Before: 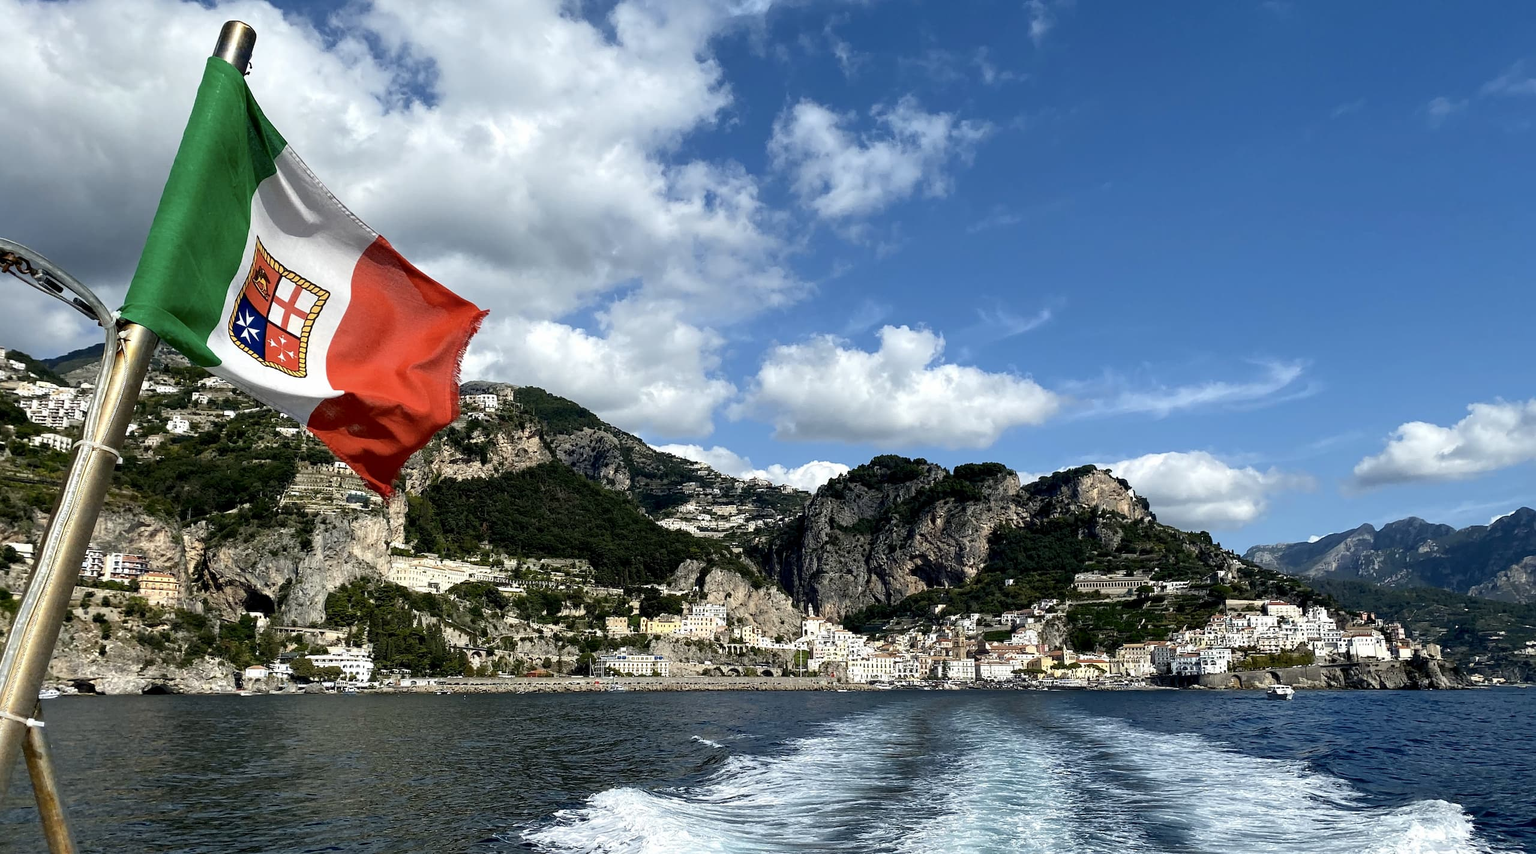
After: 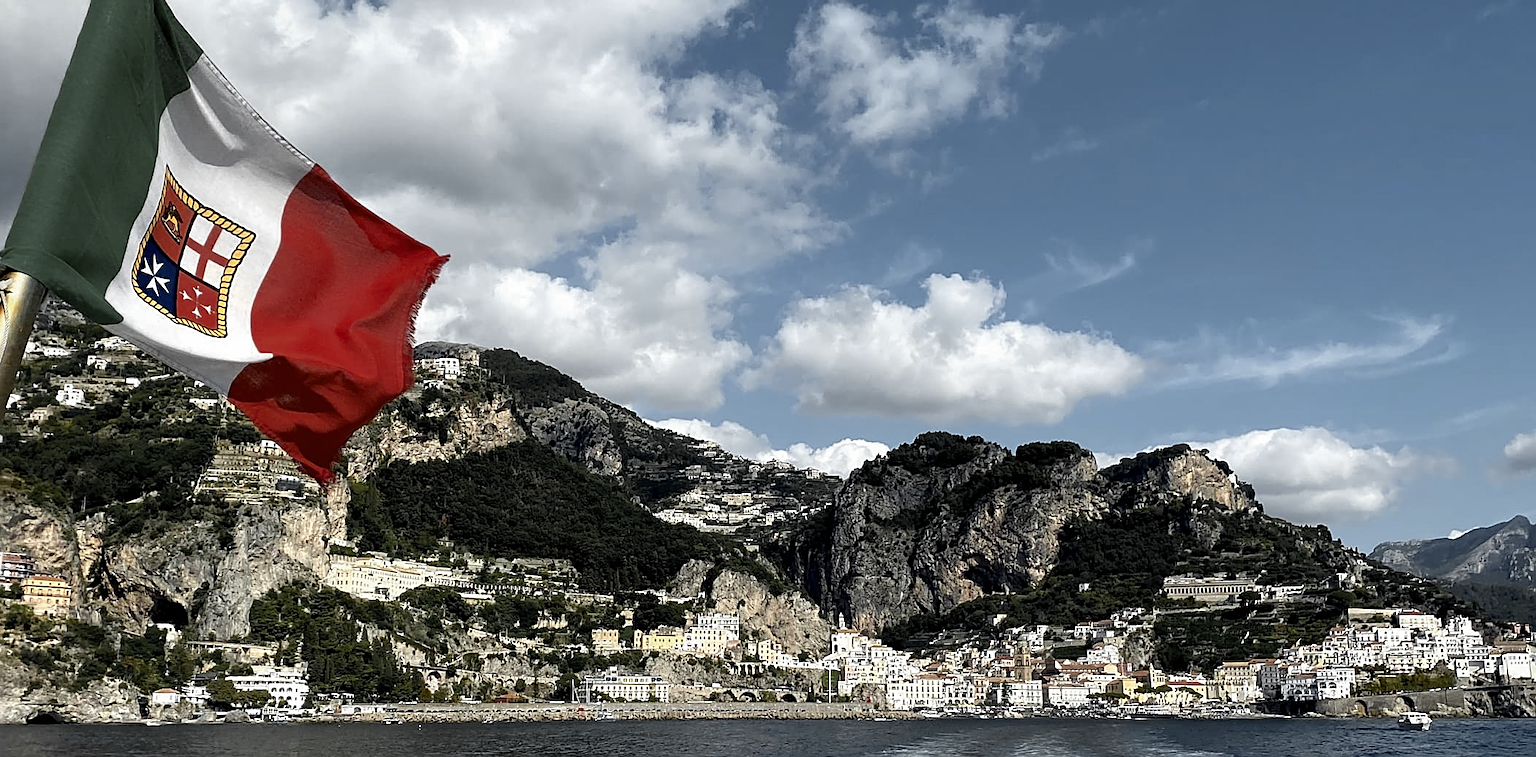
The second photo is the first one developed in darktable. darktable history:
crop: left 7.856%, top 11.836%, right 10.12%, bottom 15.387%
sharpen: amount 0.575
color zones: curves: ch0 [(0.035, 0.242) (0.25, 0.5) (0.384, 0.214) (0.488, 0.255) (0.75, 0.5)]; ch1 [(0.063, 0.379) (0.25, 0.5) (0.354, 0.201) (0.489, 0.085) (0.729, 0.271)]; ch2 [(0.25, 0.5) (0.38, 0.517) (0.442, 0.51) (0.735, 0.456)]
